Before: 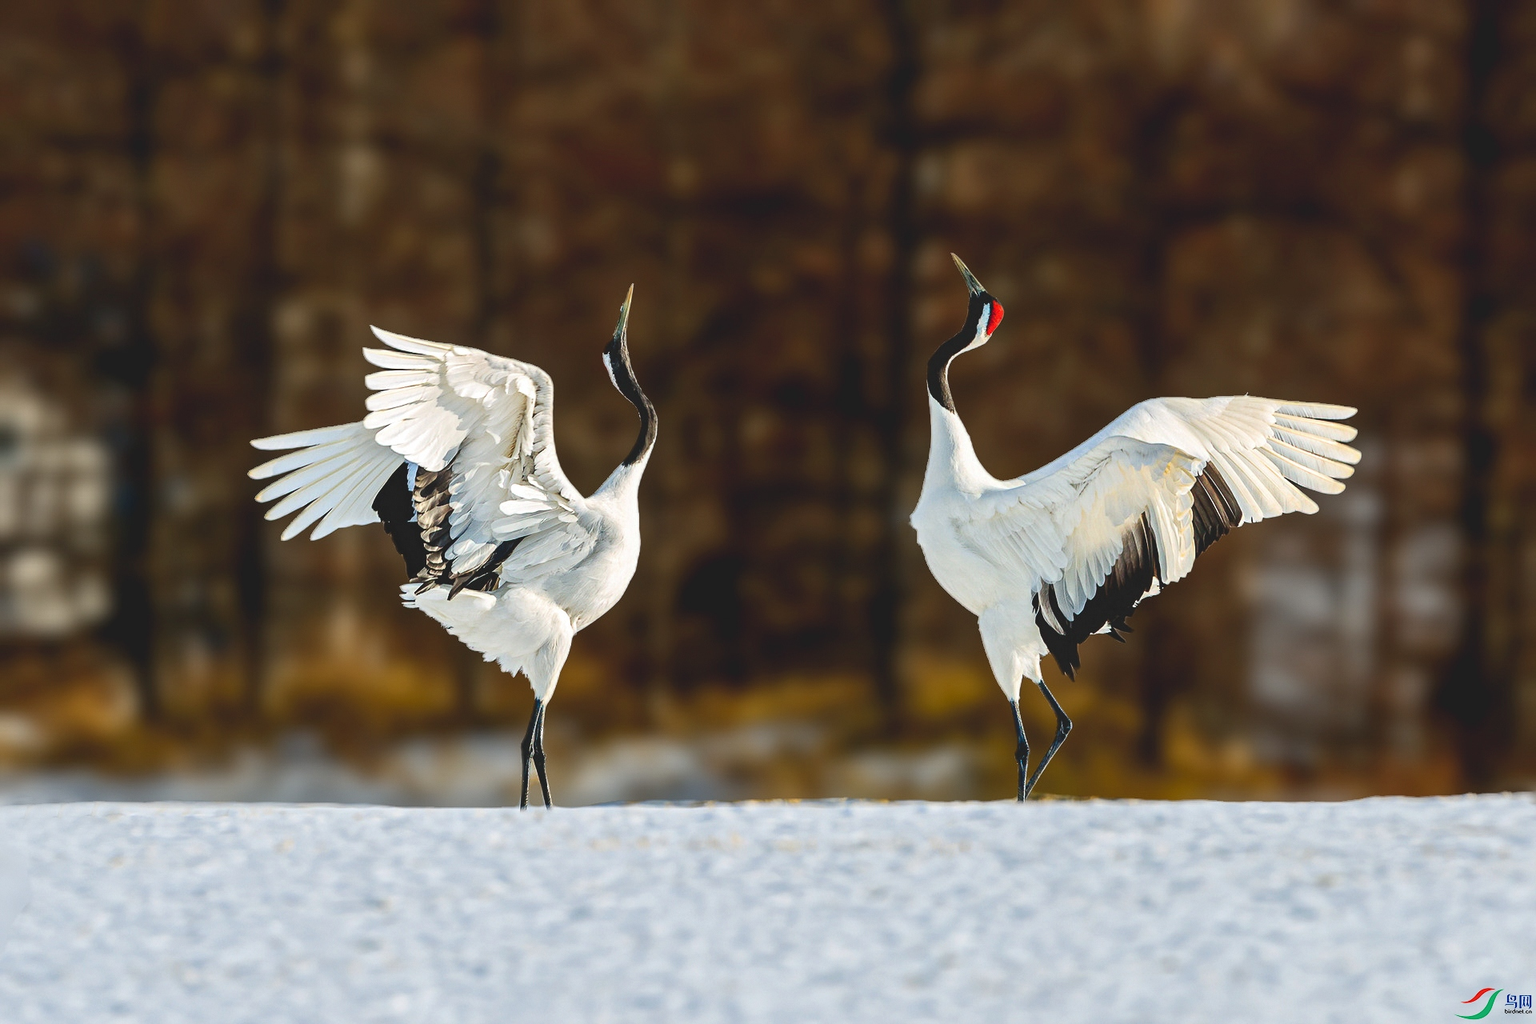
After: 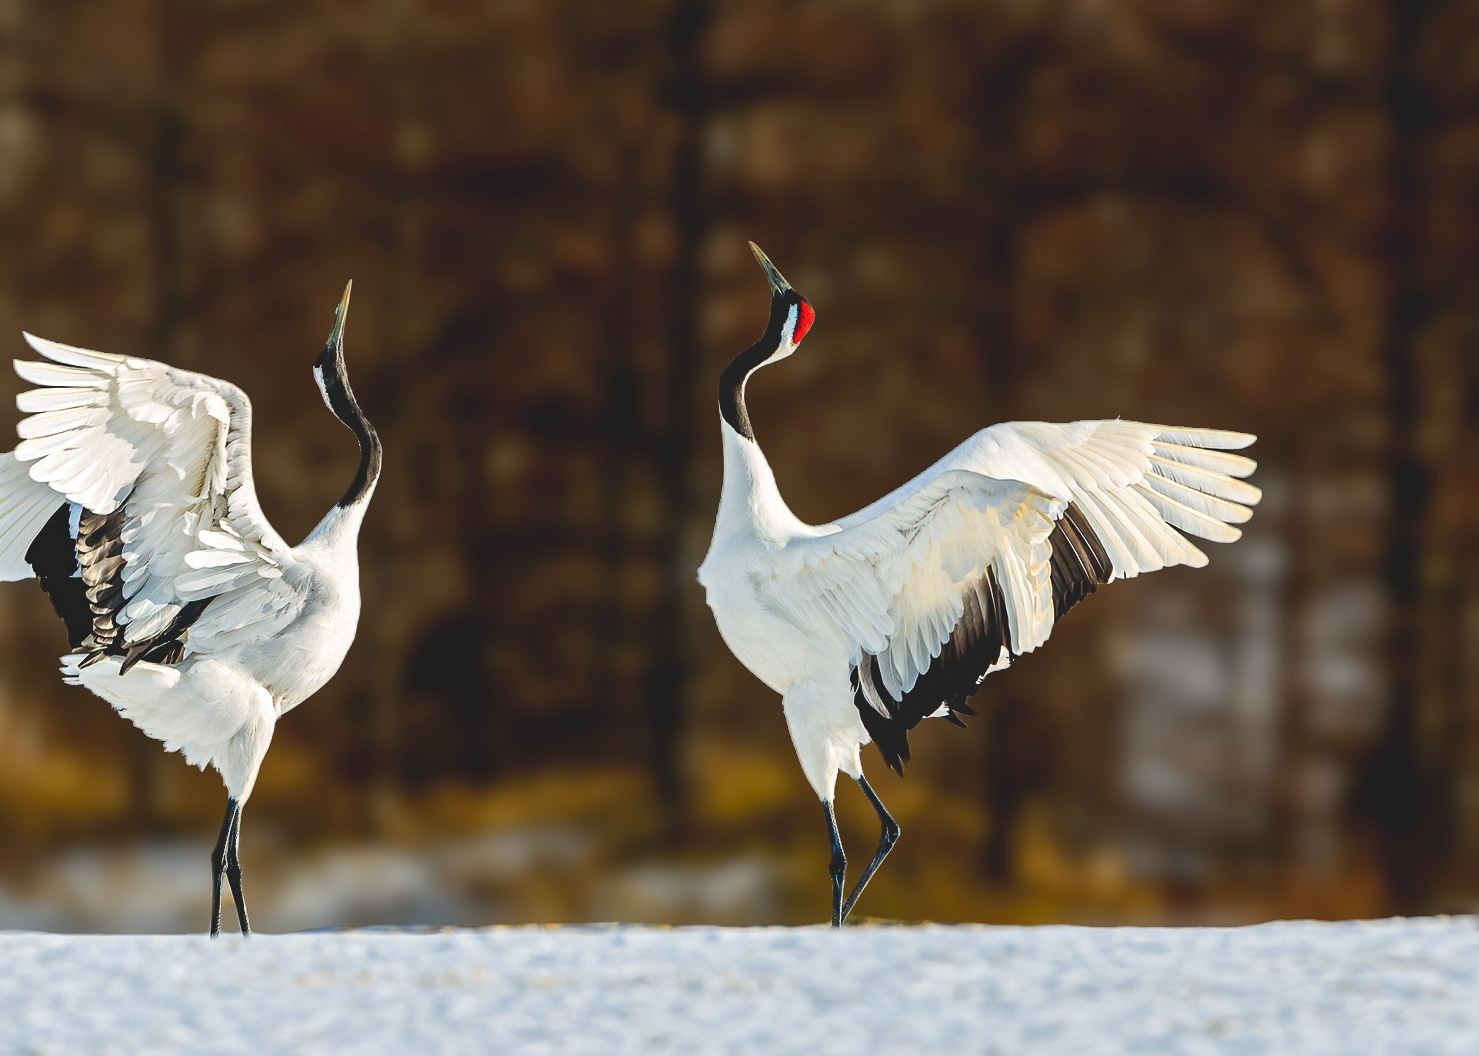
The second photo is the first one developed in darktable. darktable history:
crop: left 22.932%, top 5.899%, bottom 11.56%
